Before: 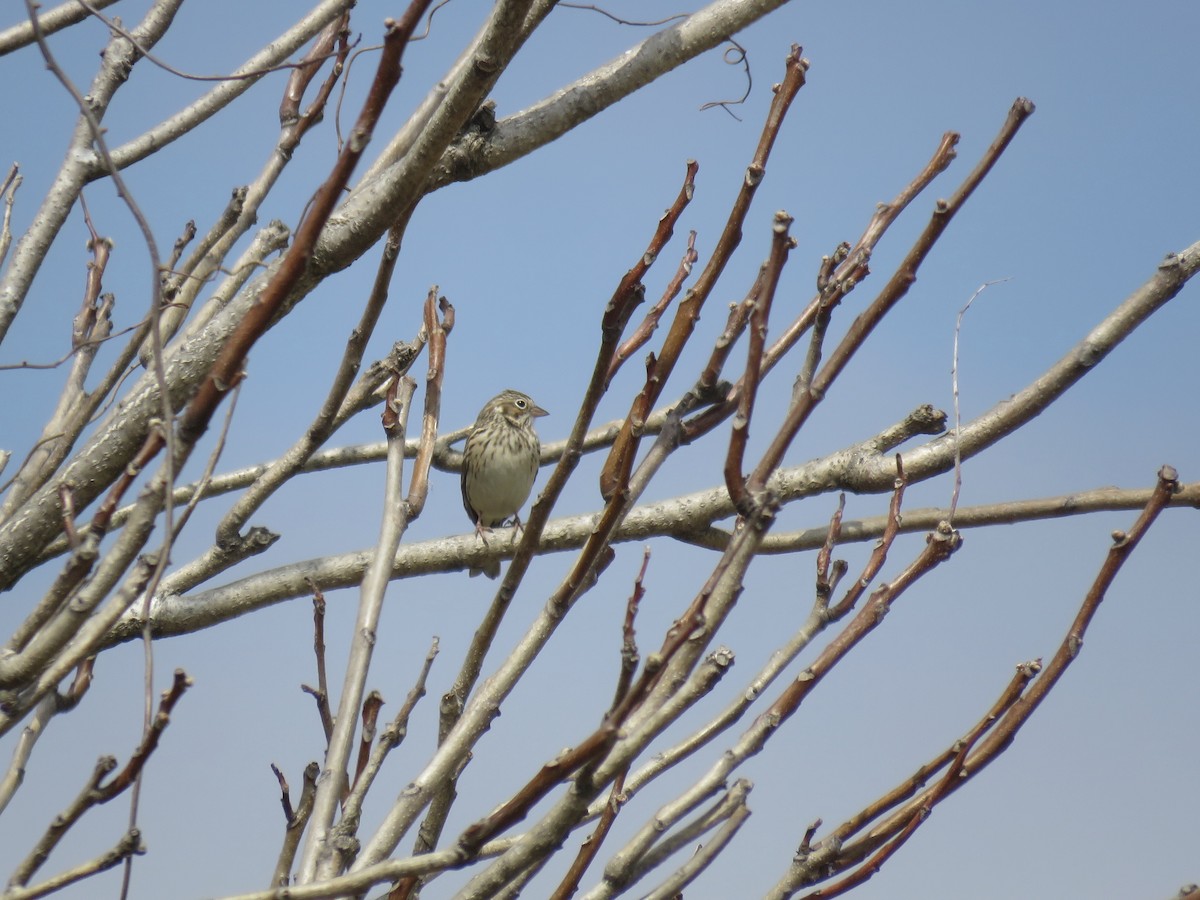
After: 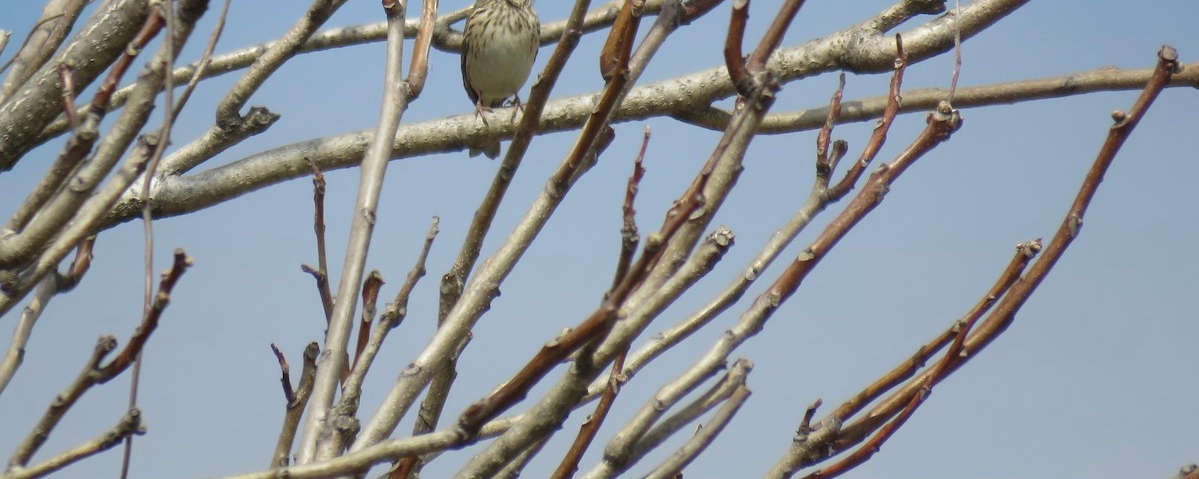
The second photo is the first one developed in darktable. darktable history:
crop and rotate: top 46.768%, right 0.047%
